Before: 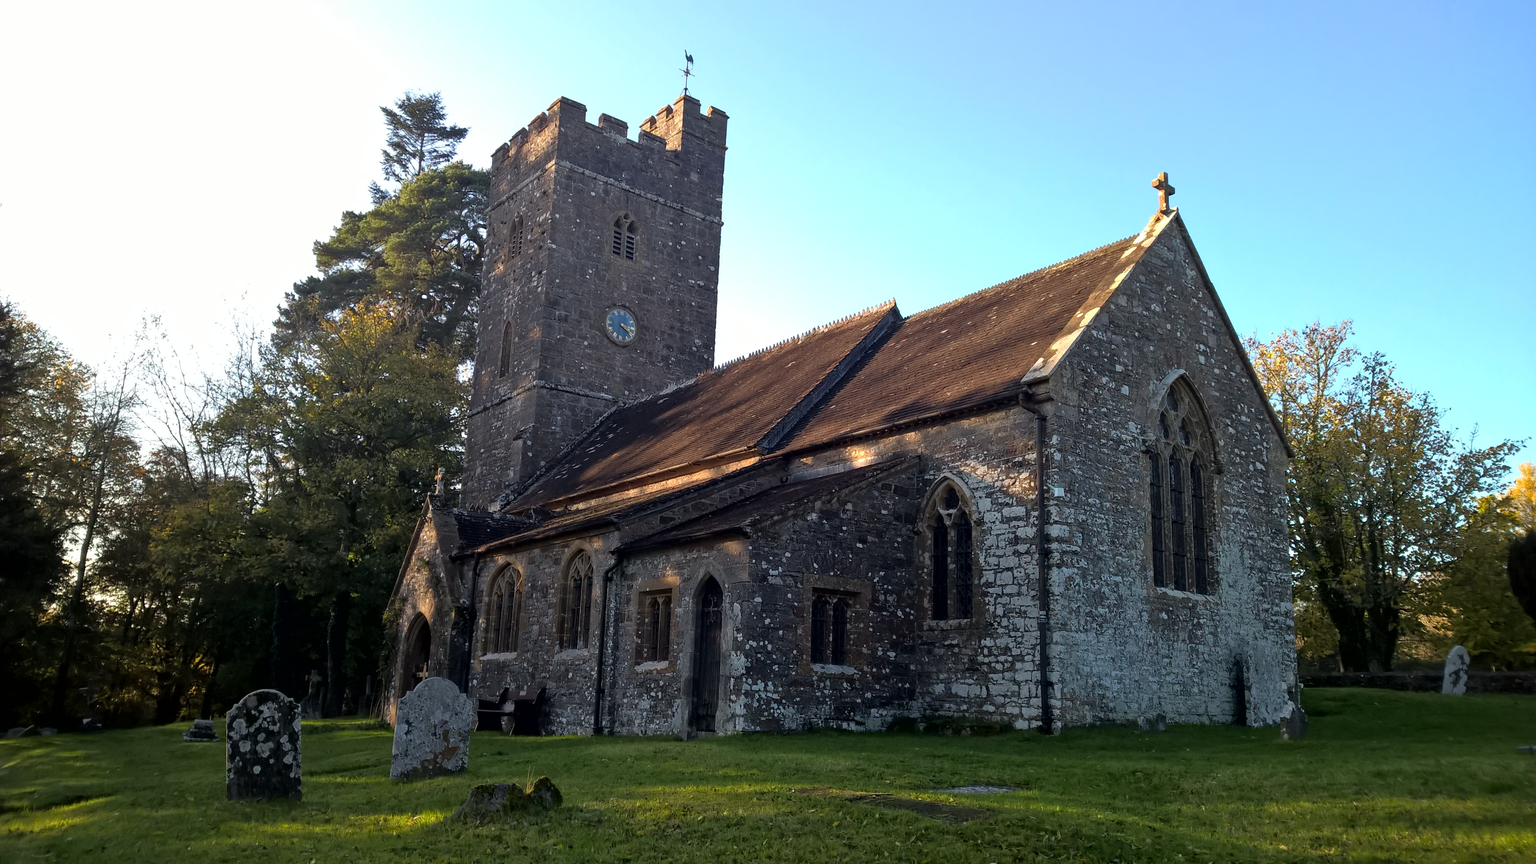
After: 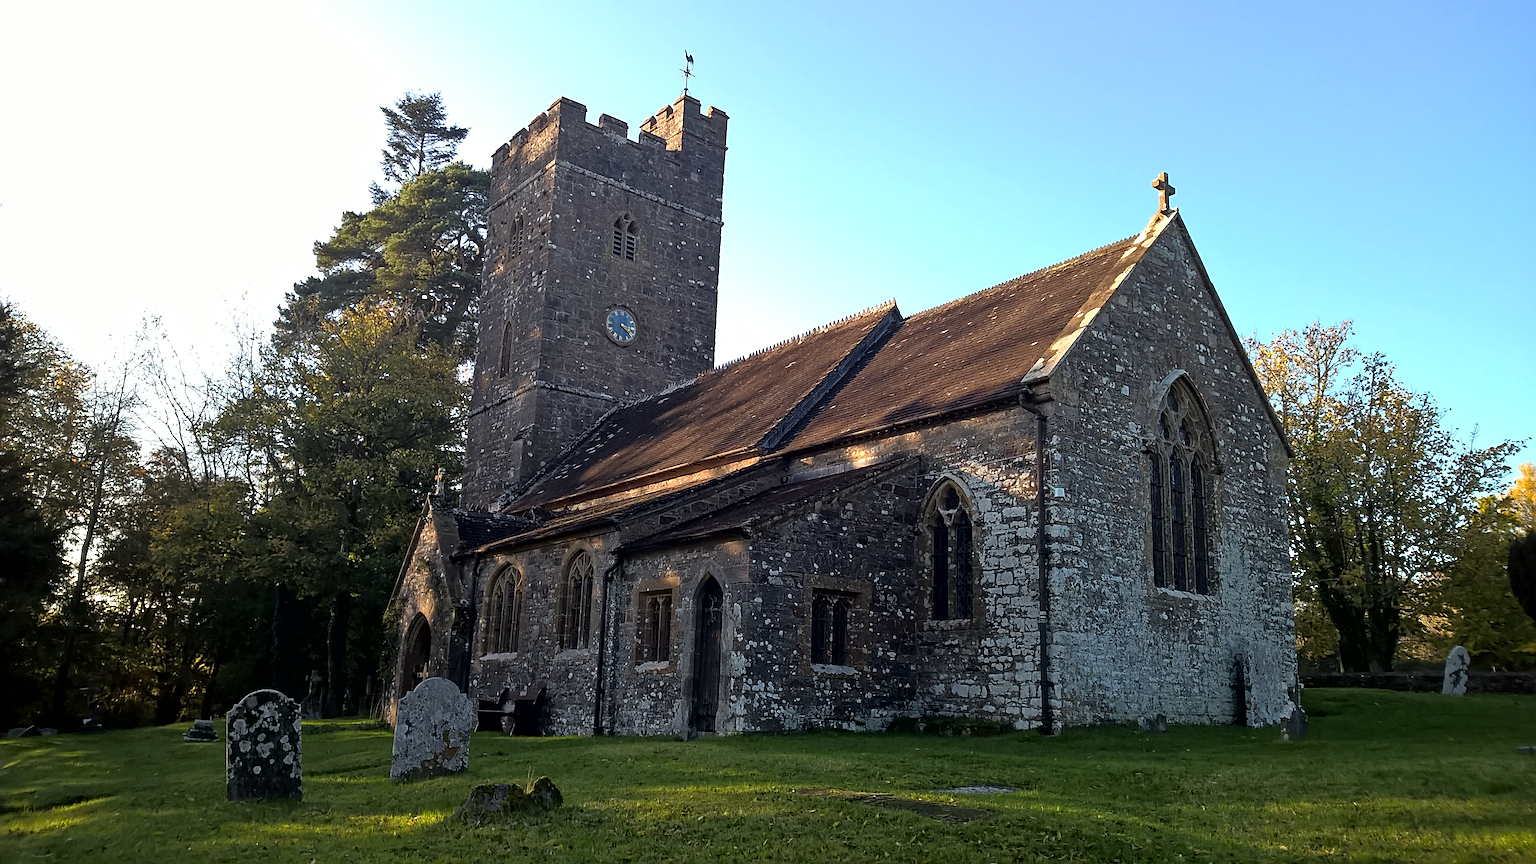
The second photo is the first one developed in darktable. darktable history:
sharpen: radius 2.653, amount 0.663
